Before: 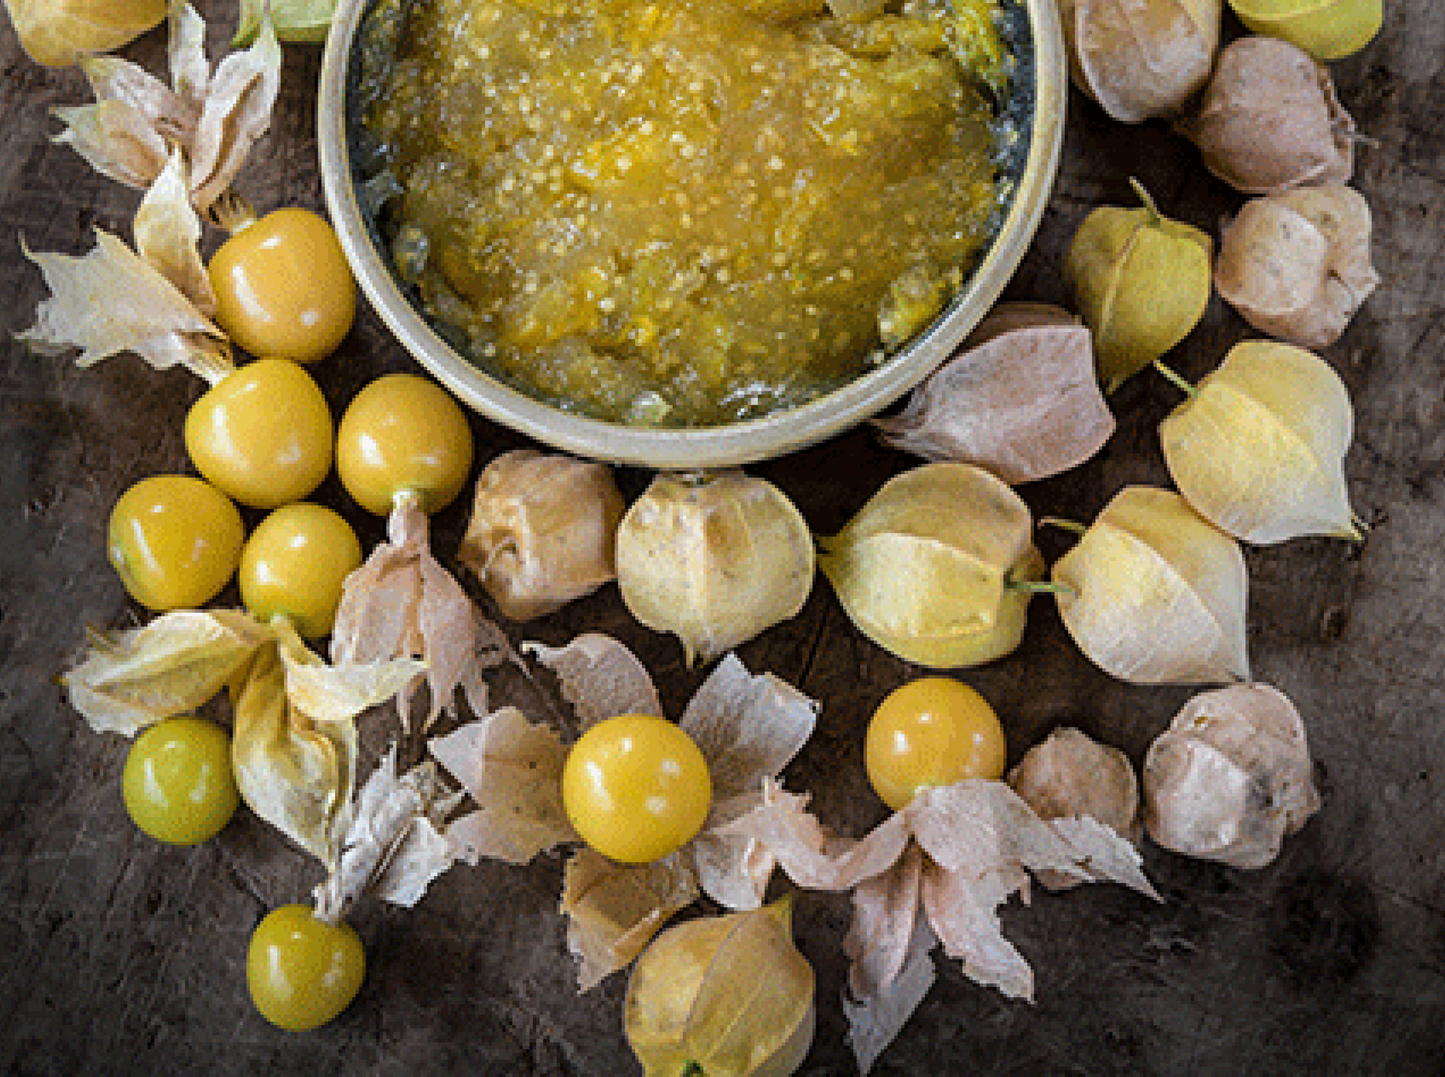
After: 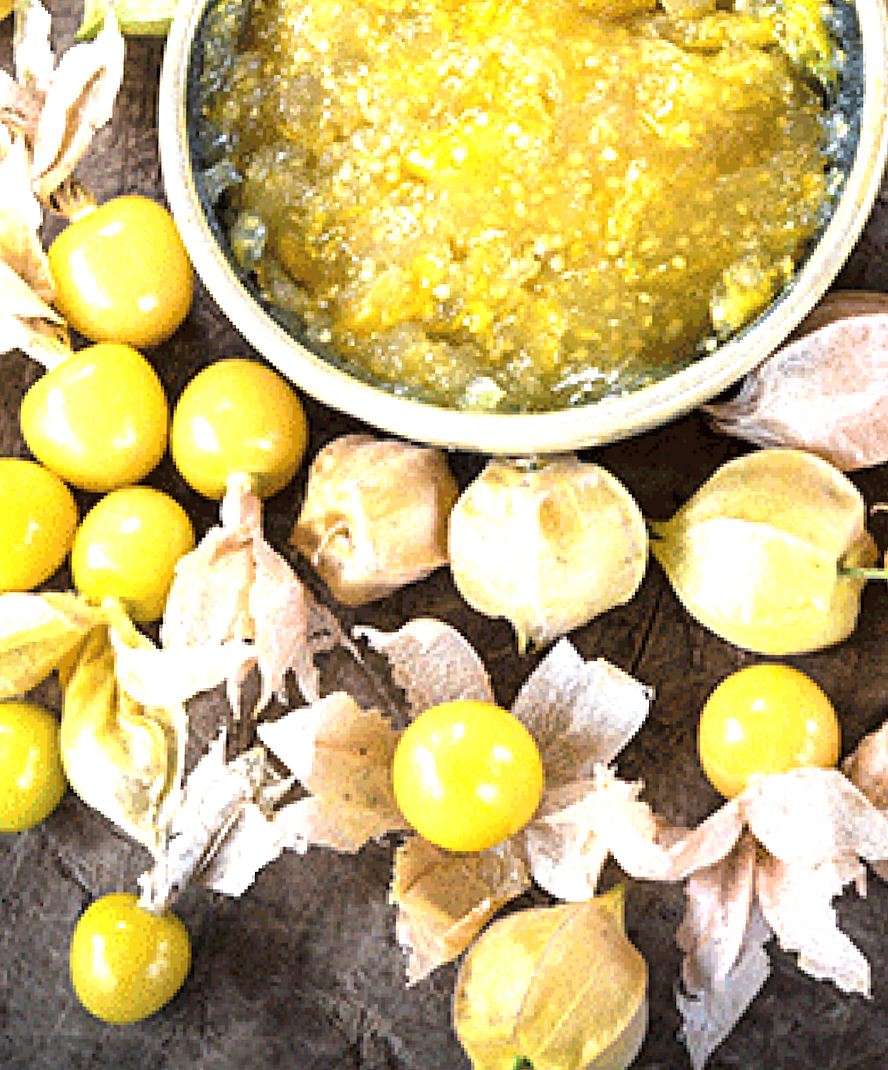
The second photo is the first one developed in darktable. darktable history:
exposure: black level correction 0, exposure 1.55 EV, compensate exposure bias true, compensate highlight preservation false
crop: left 10.644%, right 26.528%
rotate and perspective: rotation 0.226°, lens shift (vertical) -0.042, crop left 0.023, crop right 0.982, crop top 0.006, crop bottom 0.994
